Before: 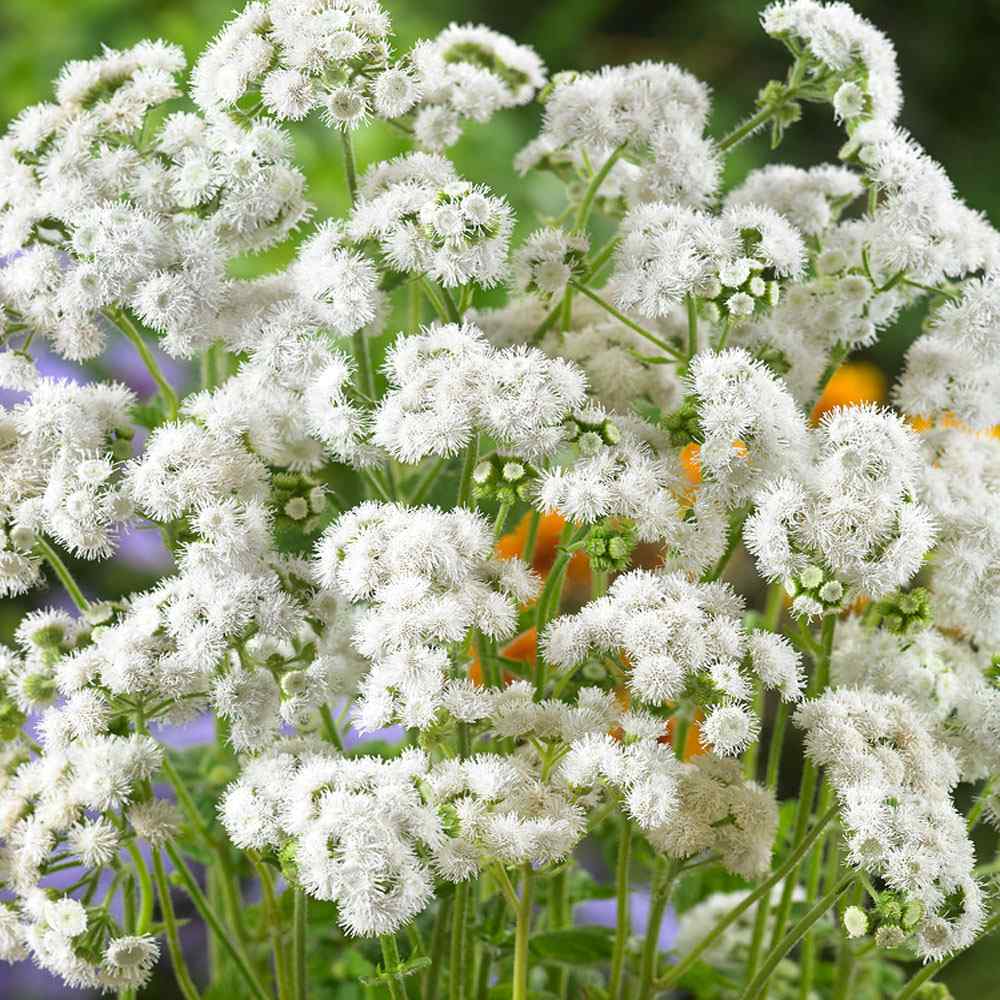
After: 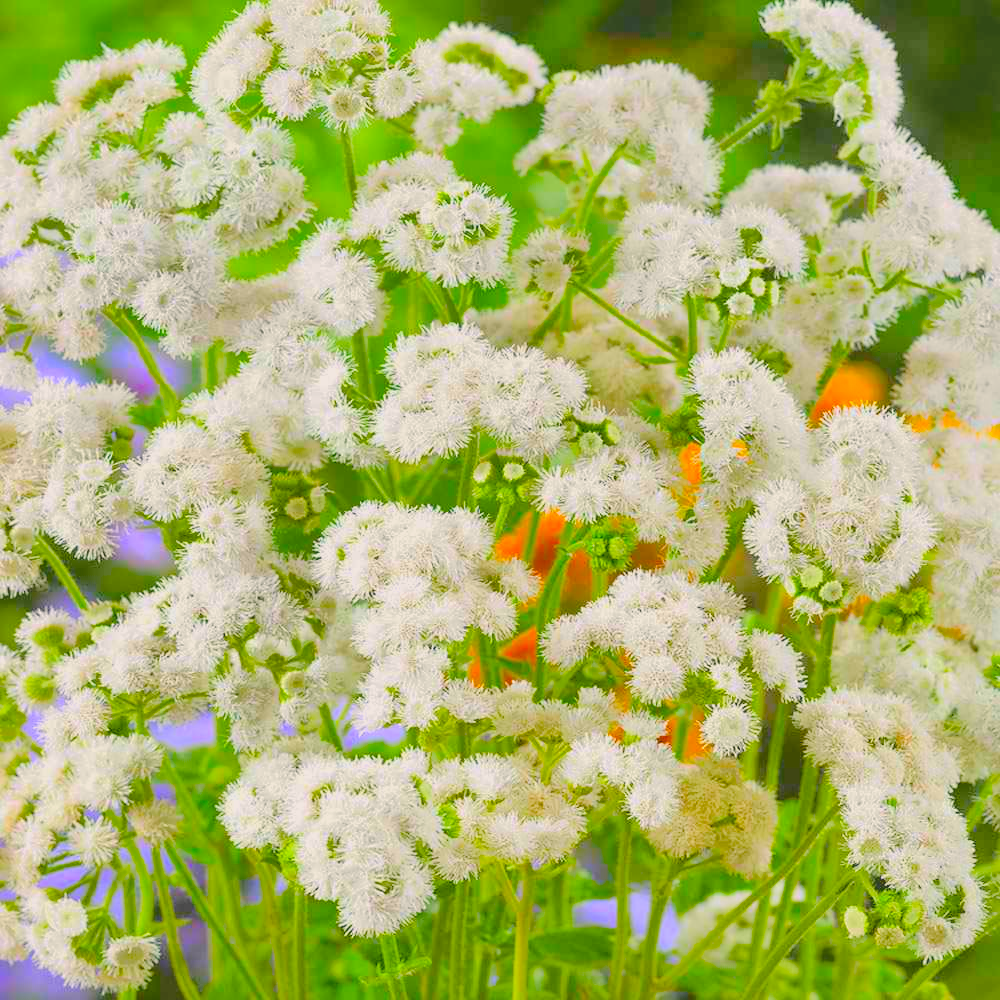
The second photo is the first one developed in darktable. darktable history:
color balance rgb: highlights gain › chroma 1.131%, highlights gain › hue 60.18°, global offset › luminance 0.473%, linear chroma grading › global chroma 14.54%, perceptual saturation grading › global saturation 0.479%, perceptual saturation grading › mid-tones 6.111%, perceptual saturation grading › shadows 71.887%, contrast -9.47%
shadows and highlights: on, module defaults
color correction: highlights b* 0.061, saturation 1.36
contrast brightness saturation: contrast 0.078, saturation 0.019
tone curve: curves: ch0 [(0, 0) (0.003, 0.021) (0.011, 0.033) (0.025, 0.059) (0.044, 0.097) (0.069, 0.141) (0.1, 0.186) (0.136, 0.237) (0.177, 0.298) (0.224, 0.378) (0.277, 0.47) (0.335, 0.542) (0.399, 0.605) (0.468, 0.678) (0.543, 0.724) (0.623, 0.787) (0.709, 0.829) (0.801, 0.875) (0.898, 0.912) (1, 1)], color space Lab, independent channels, preserve colors none
